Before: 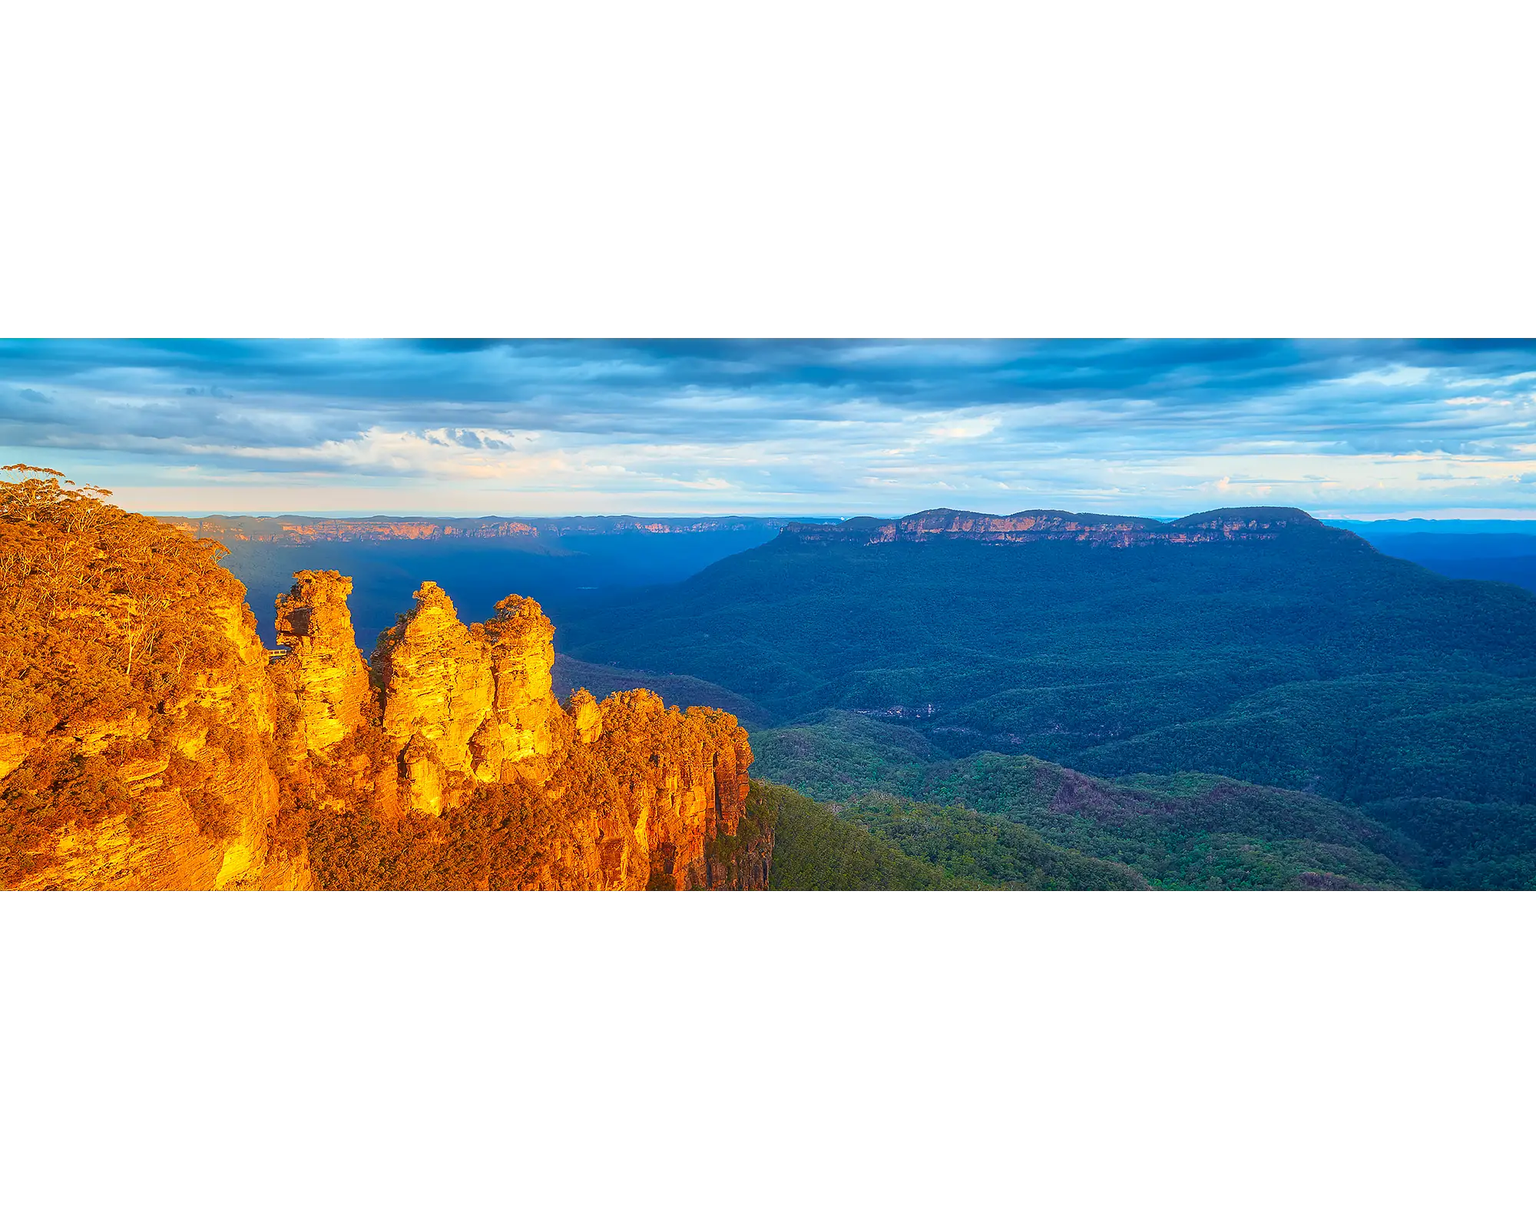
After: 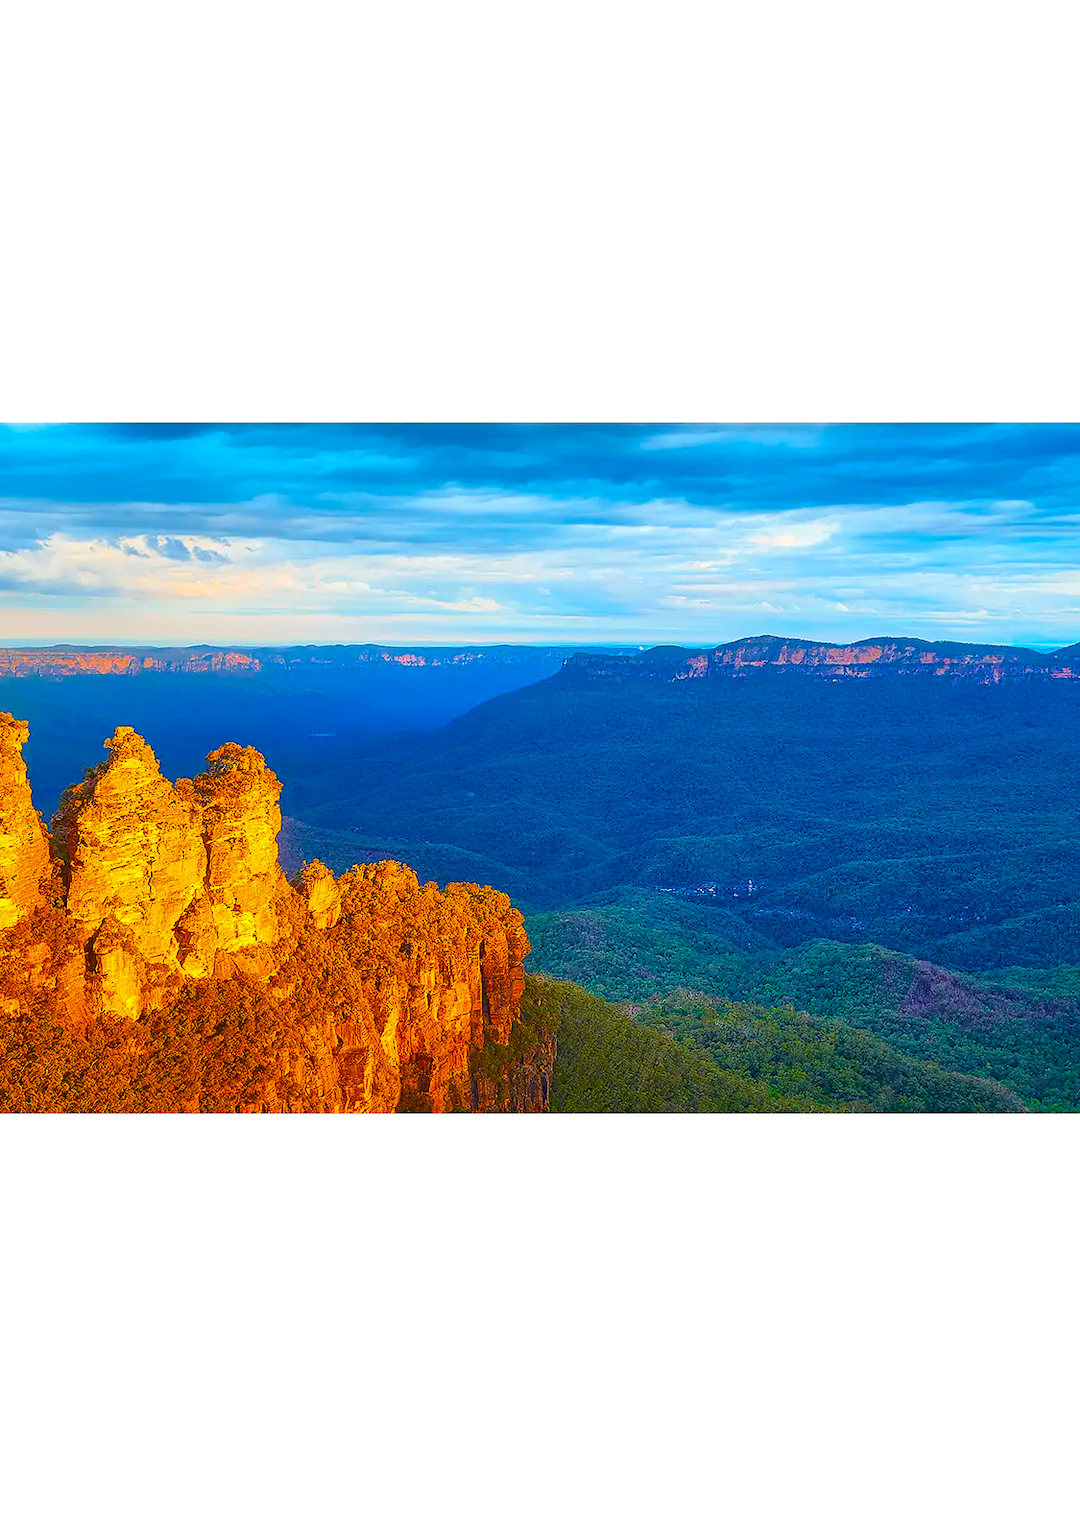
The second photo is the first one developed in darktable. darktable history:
crop: left 21.496%, right 22.254%
color balance rgb: linear chroma grading › global chroma 15%, perceptual saturation grading › global saturation 30%
